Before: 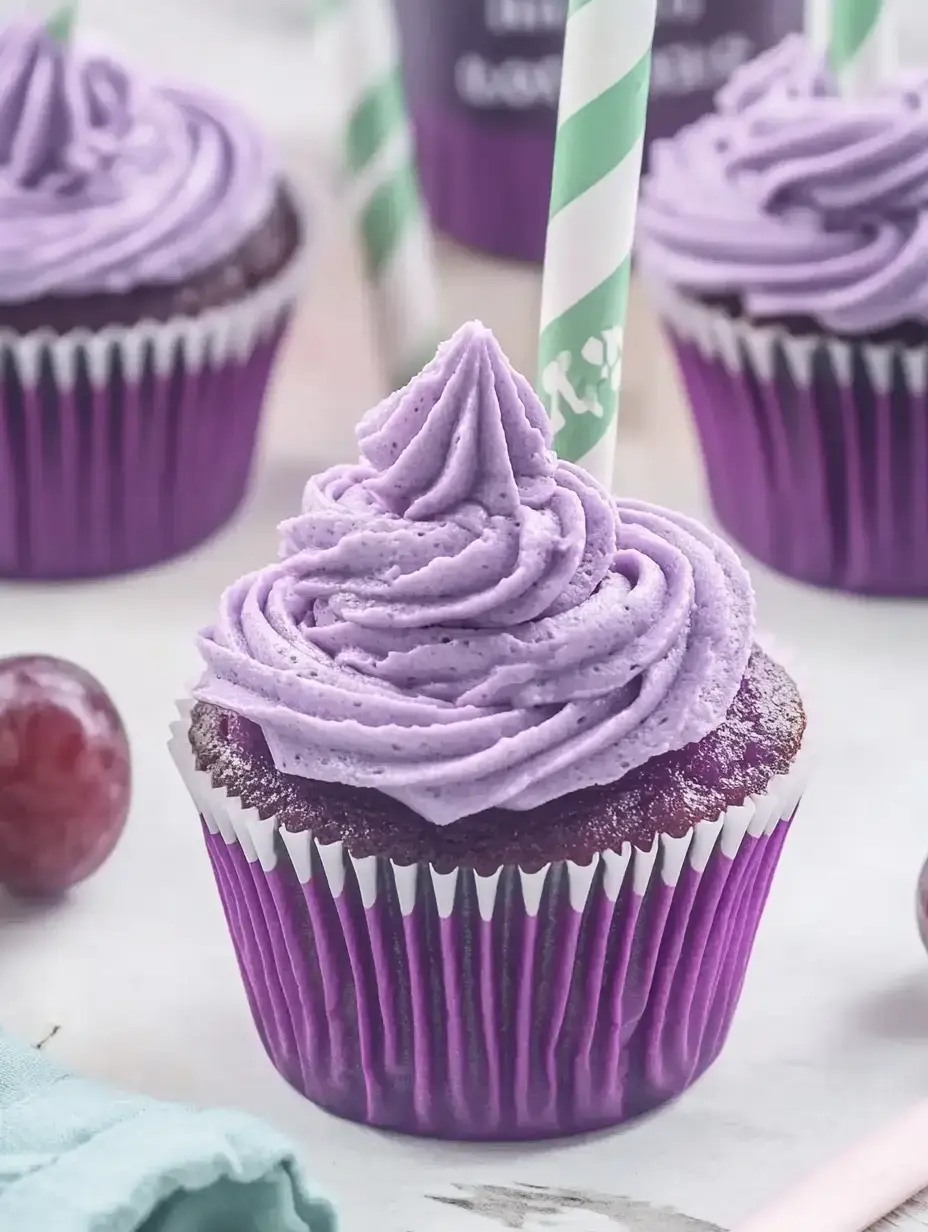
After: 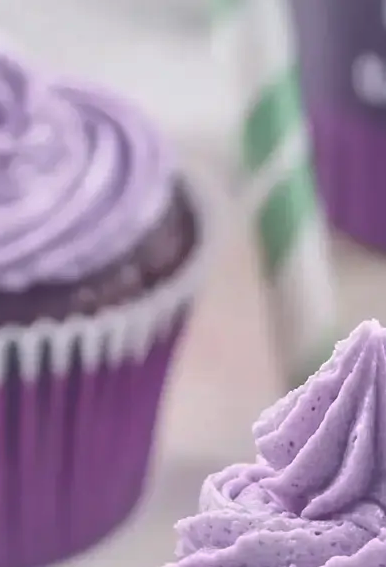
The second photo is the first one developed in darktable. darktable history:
tone equalizer: on, module defaults
shadows and highlights: on, module defaults
crop and rotate: left 11.133%, top 0.091%, right 47.239%, bottom 53.815%
